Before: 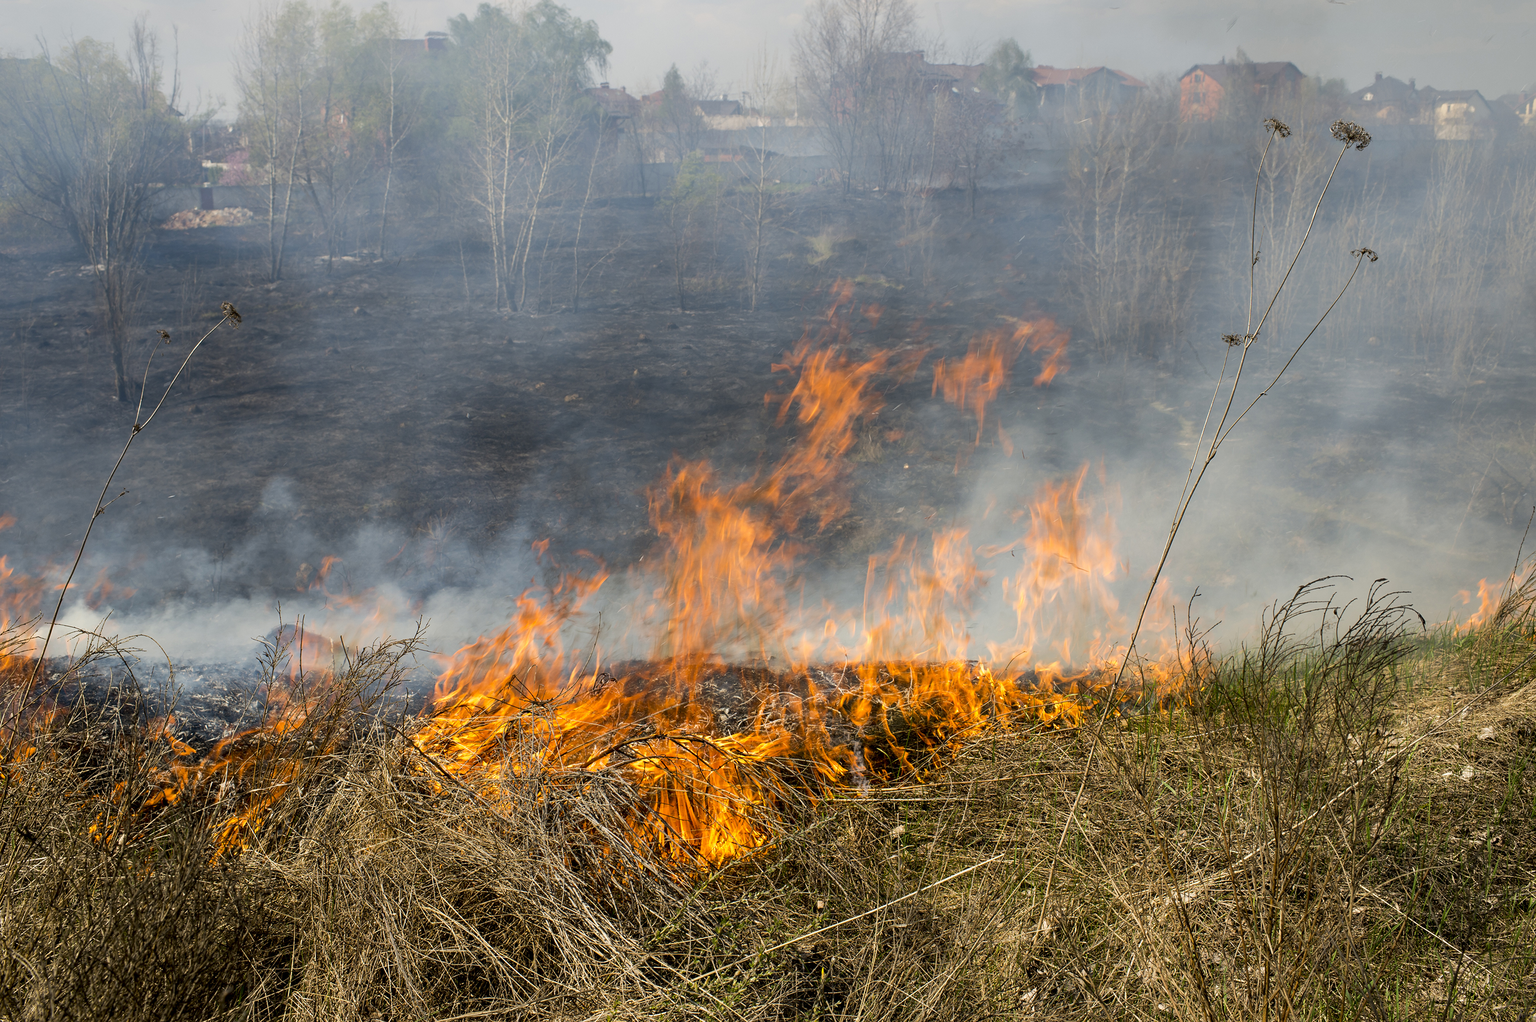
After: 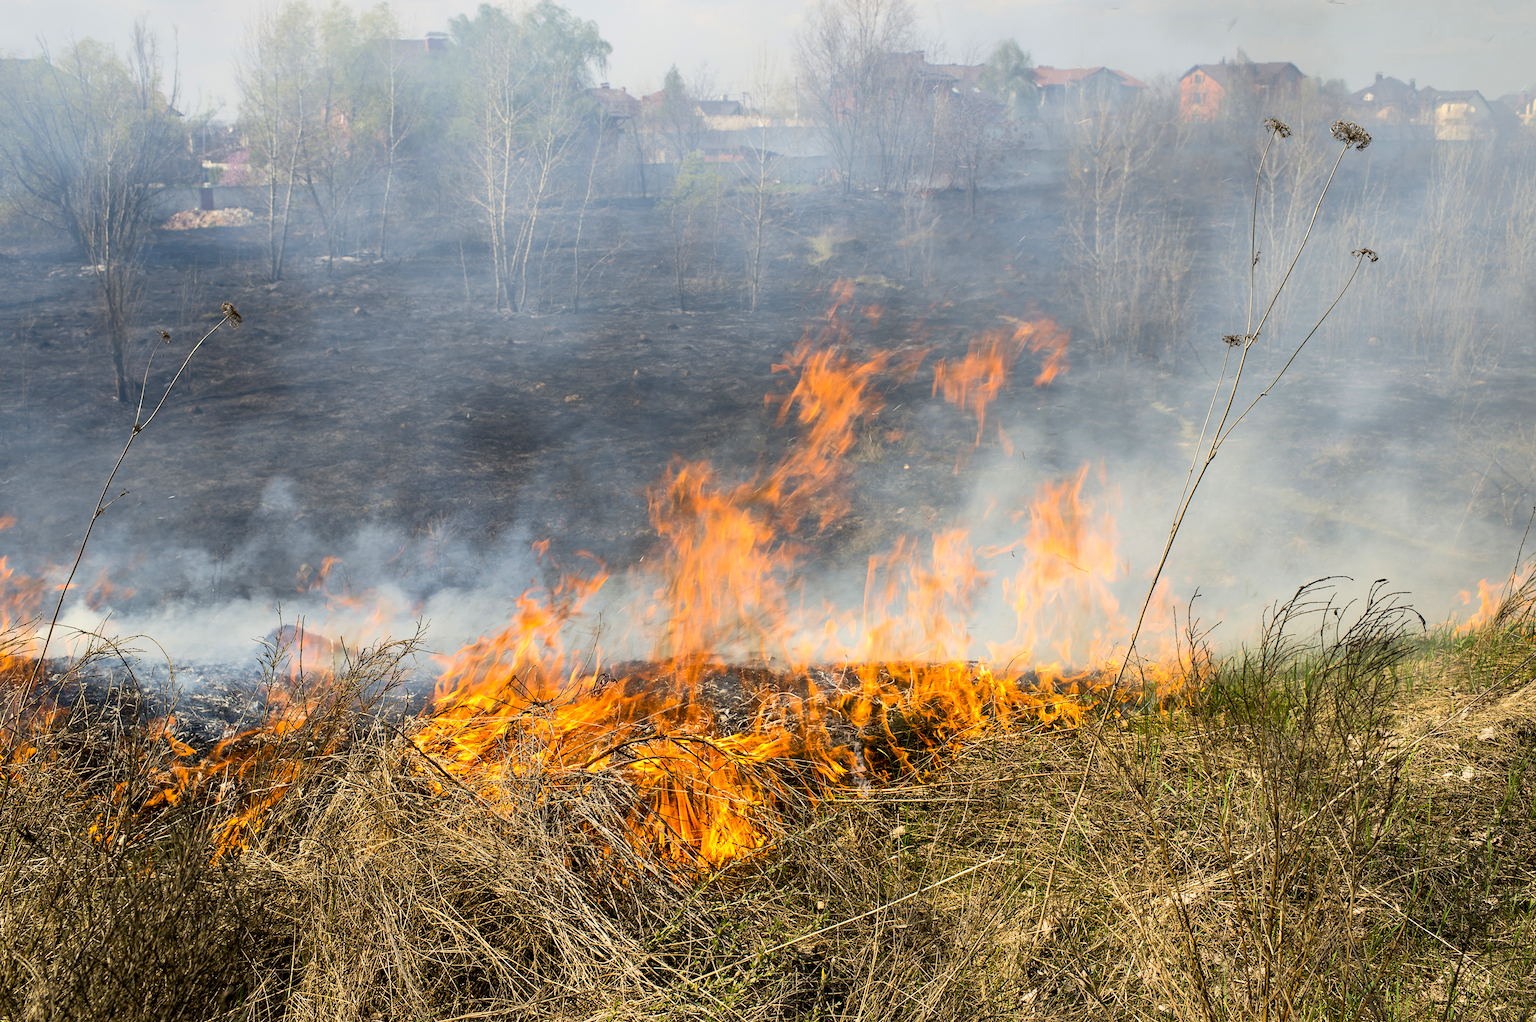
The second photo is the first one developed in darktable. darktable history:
contrast brightness saturation: contrast 0.199, brightness 0.157, saturation 0.227
